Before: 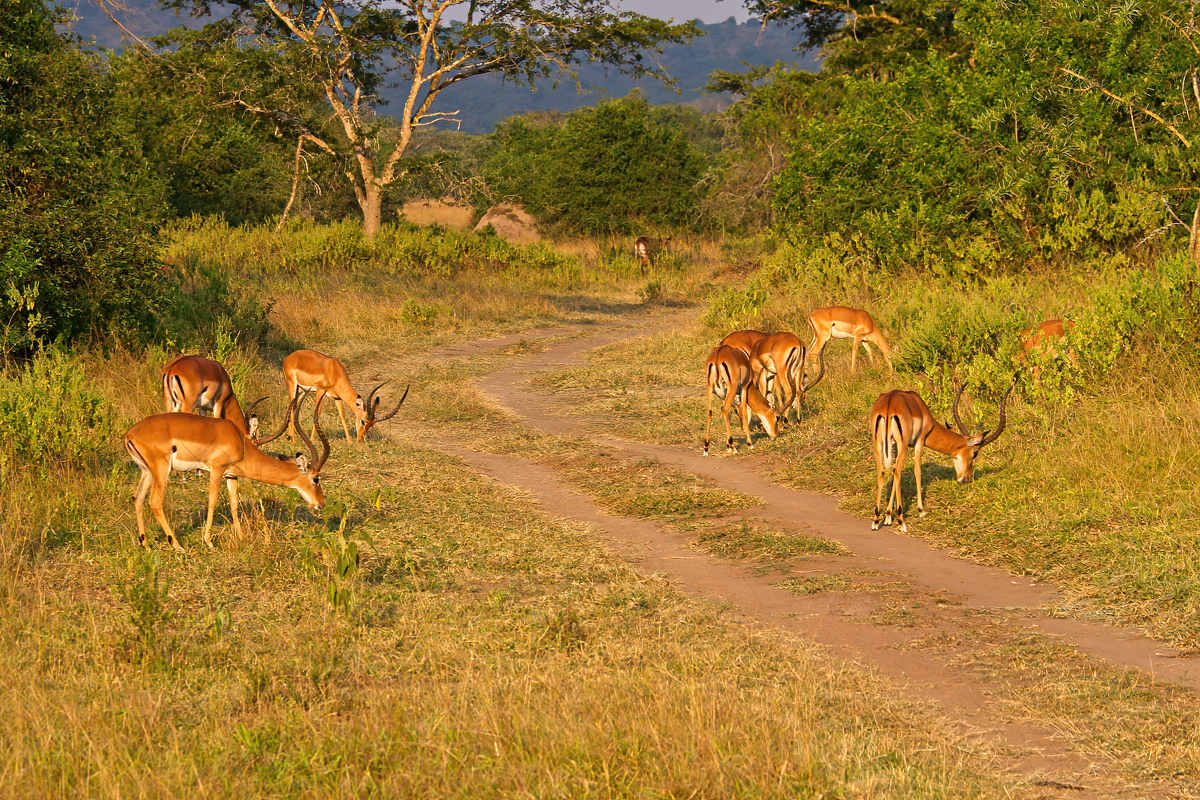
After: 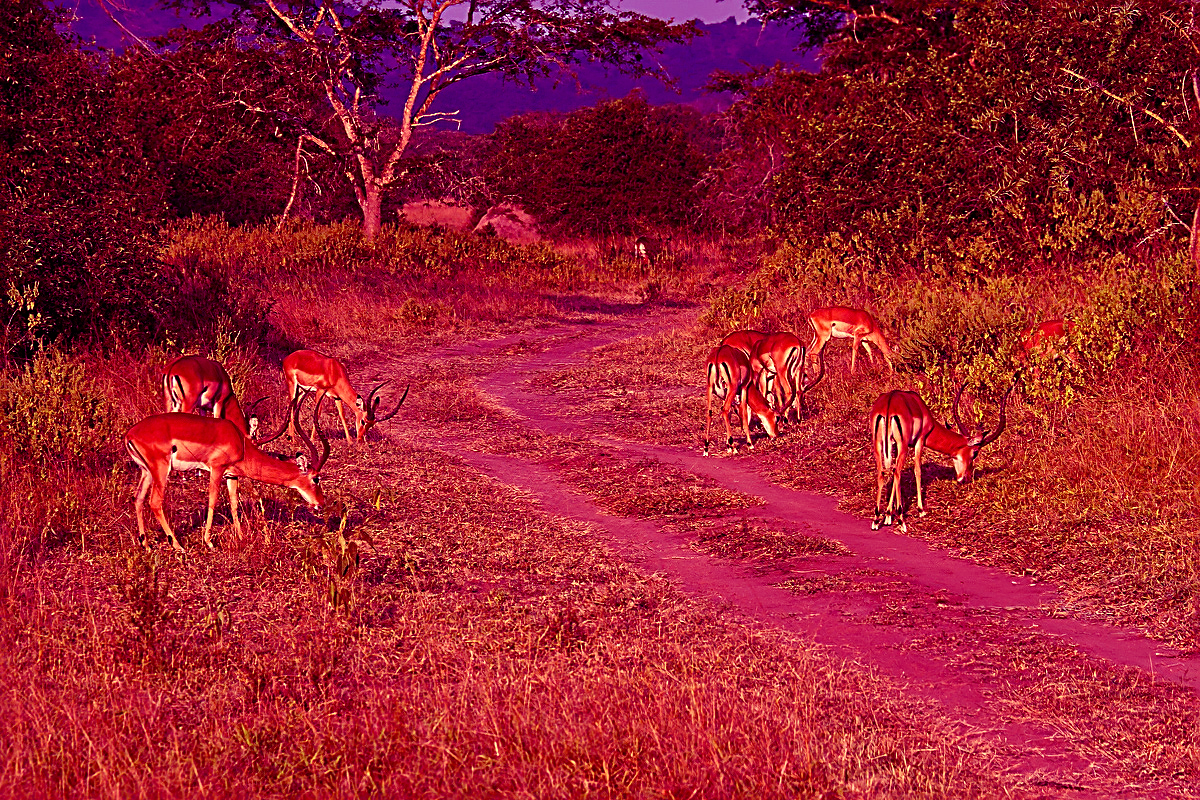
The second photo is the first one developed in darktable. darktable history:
sharpen: radius 2.531, amount 0.628
color balance: mode lift, gamma, gain (sRGB), lift [1, 1, 0.101, 1]
